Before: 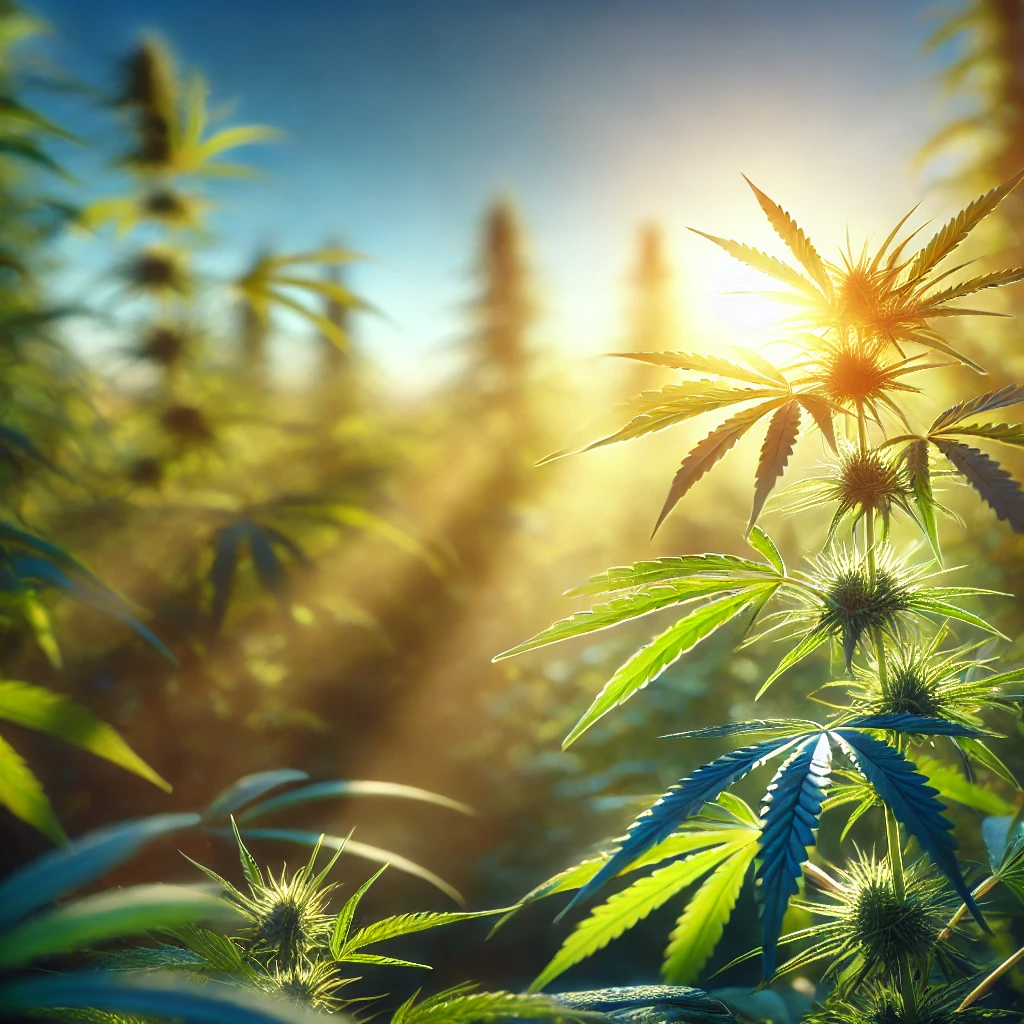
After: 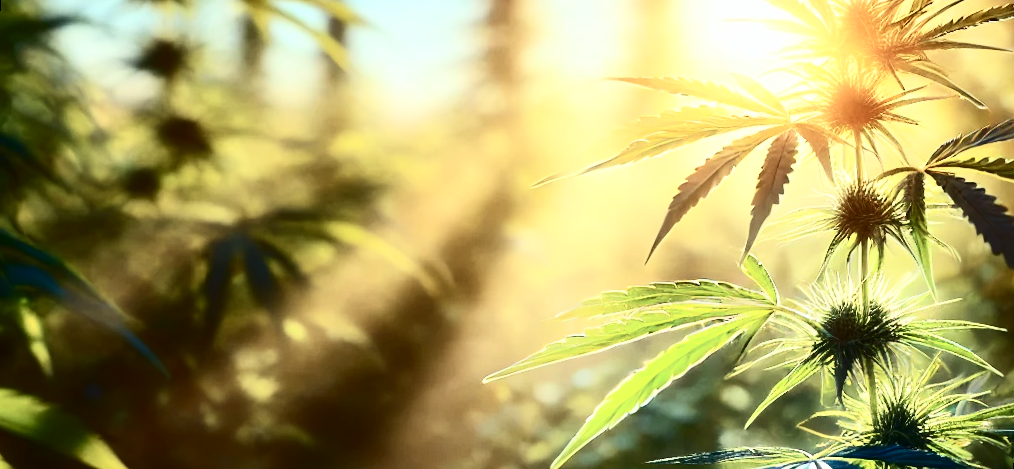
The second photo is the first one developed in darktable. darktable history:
crop and rotate: top 26.056%, bottom 25.543%
contrast brightness saturation: contrast 0.5, saturation -0.1
rotate and perspective: rotation 1.57°, crop left 0.018, crop right 0.982, crop top 0.039, crop bottom 0.961
